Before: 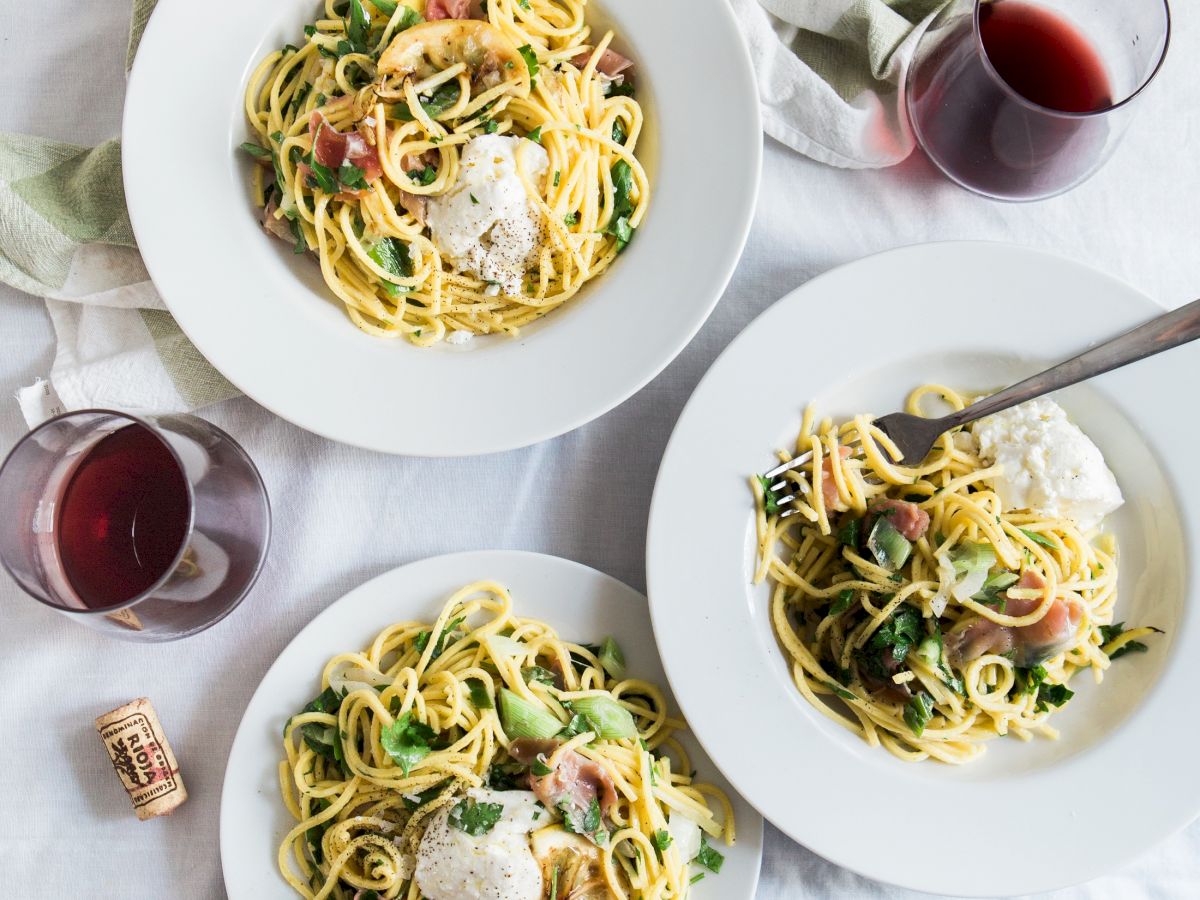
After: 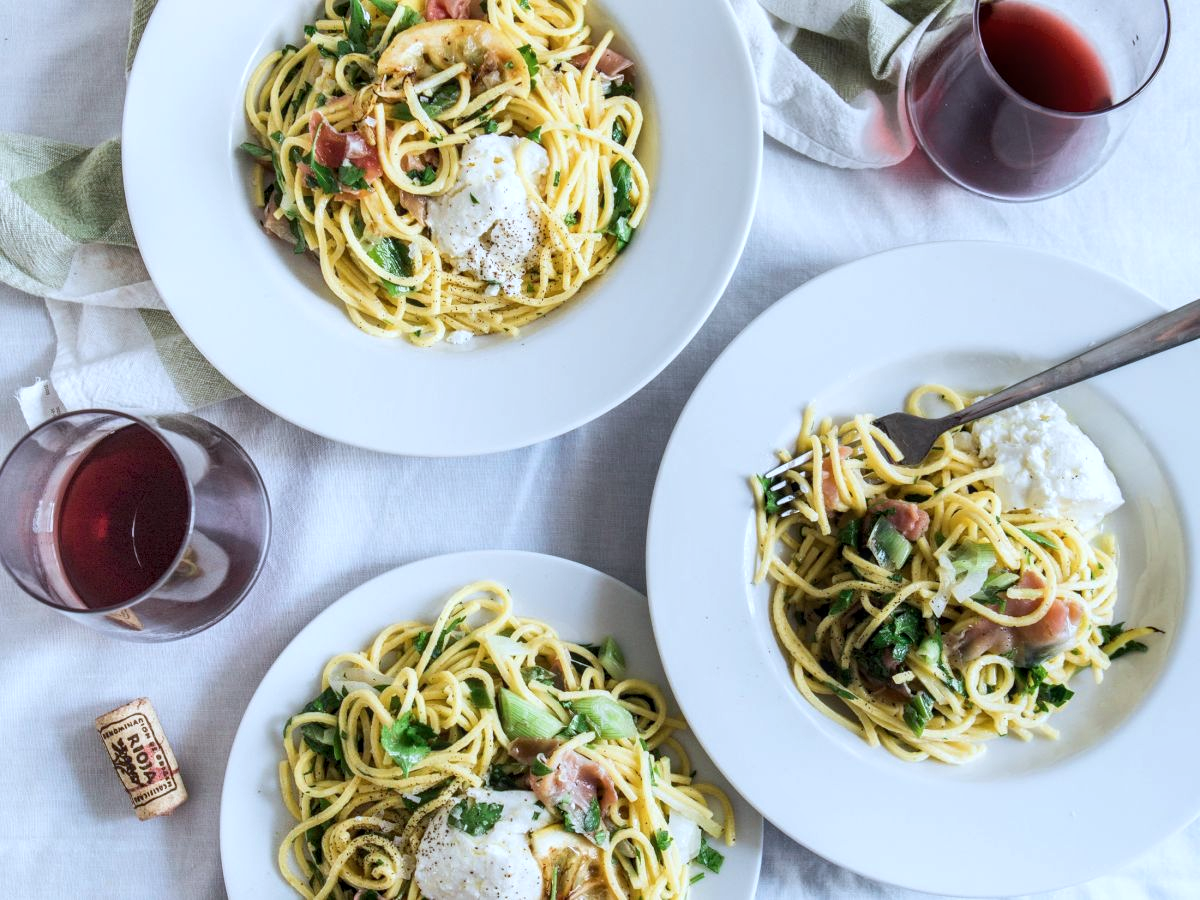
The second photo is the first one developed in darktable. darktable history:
color calibration: x 0.37, y 0.382, temperature 4313.32 K
local contrast: on, module defaults
